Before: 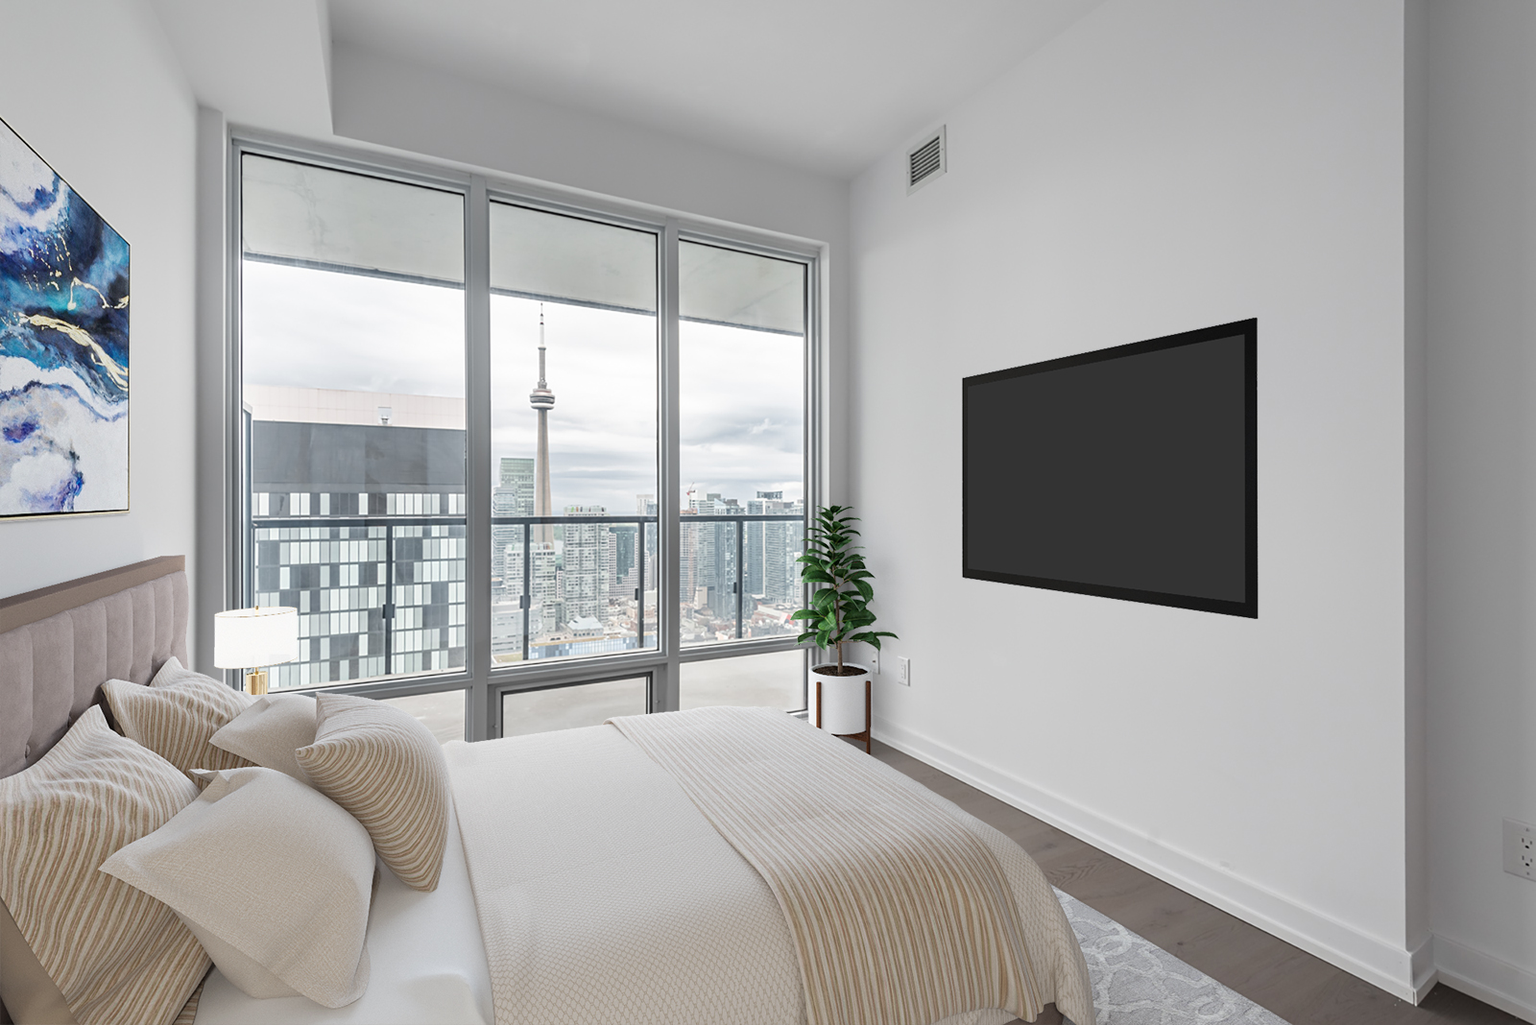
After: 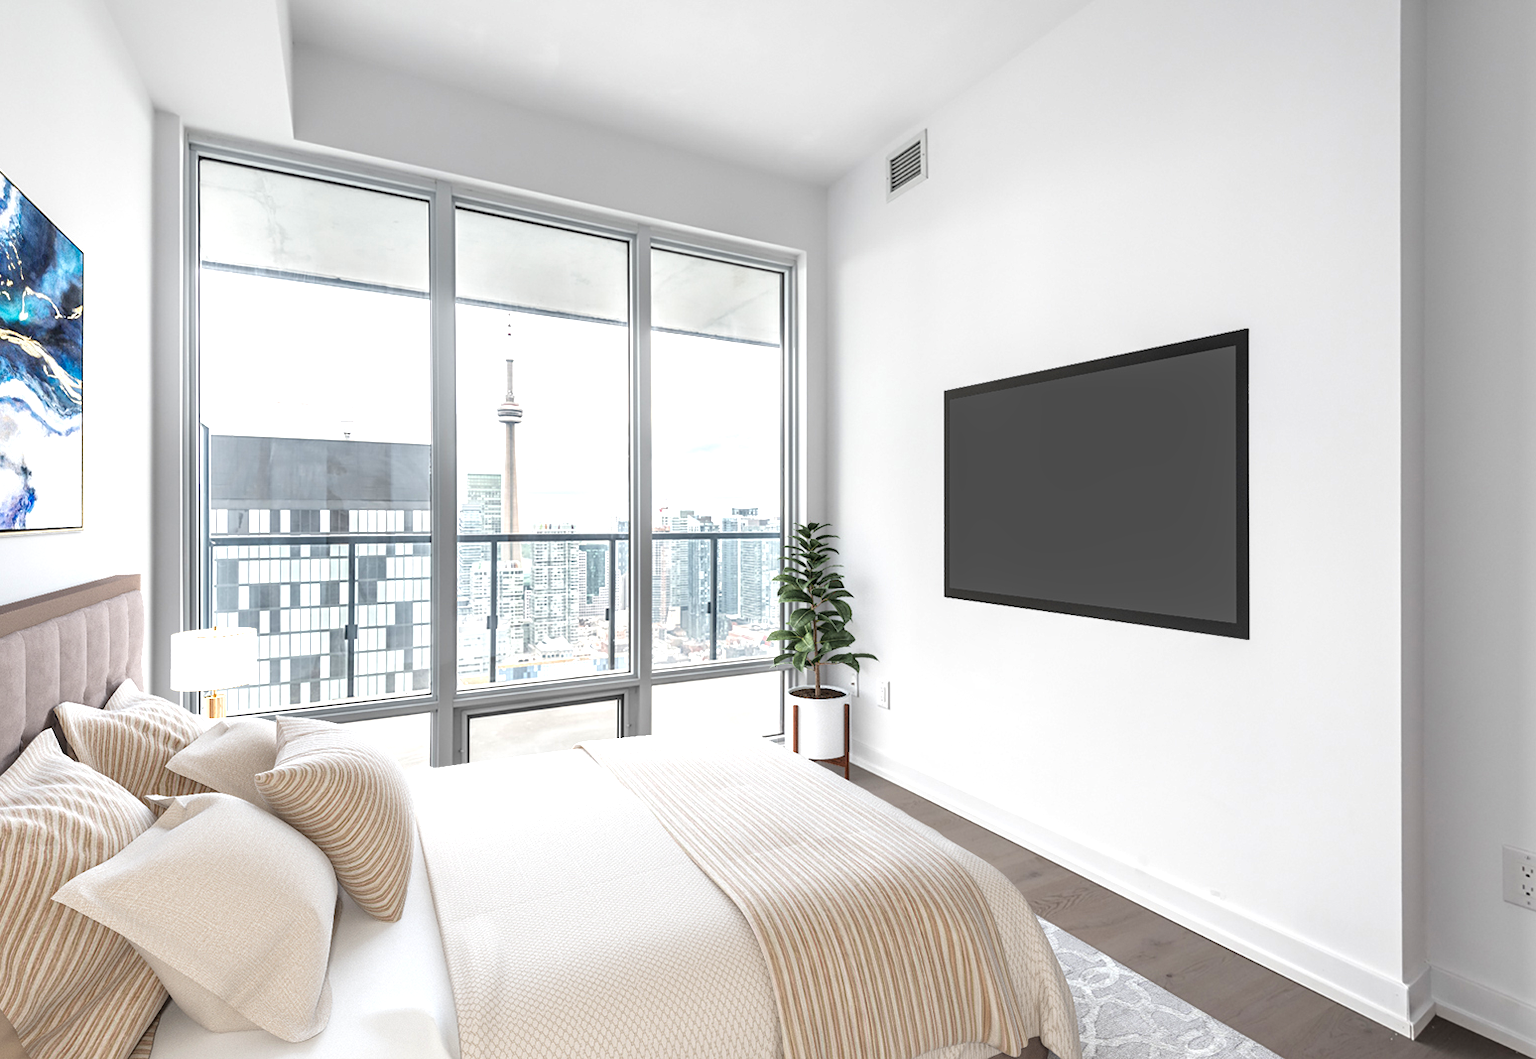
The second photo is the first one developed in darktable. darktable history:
crop and rotate: left 3.24%
local contrast: on, module defaults
exposure: black level correction 0, exposure 0.702 EV, compensate exposure bias true, compensate highlight preservation false
color zones: curves: ch1 [(0.263, 0.53) (0.376, 0.287) (0.487, 0.512) (0.748, 0.547) (1, 0.513)]; ch2 [(0.262, 0.45) (0.751, 0.477)]
